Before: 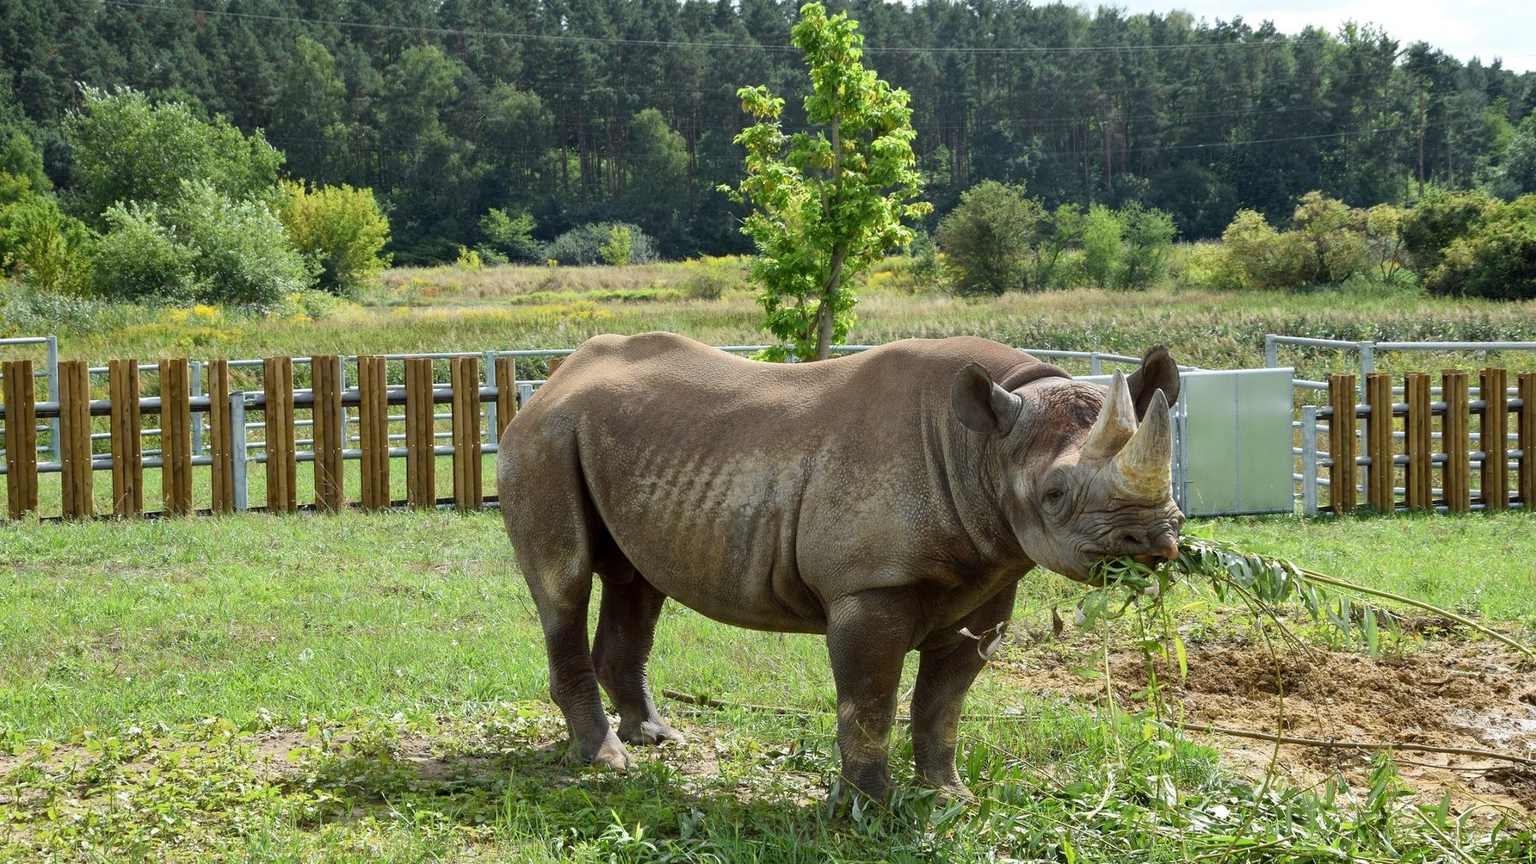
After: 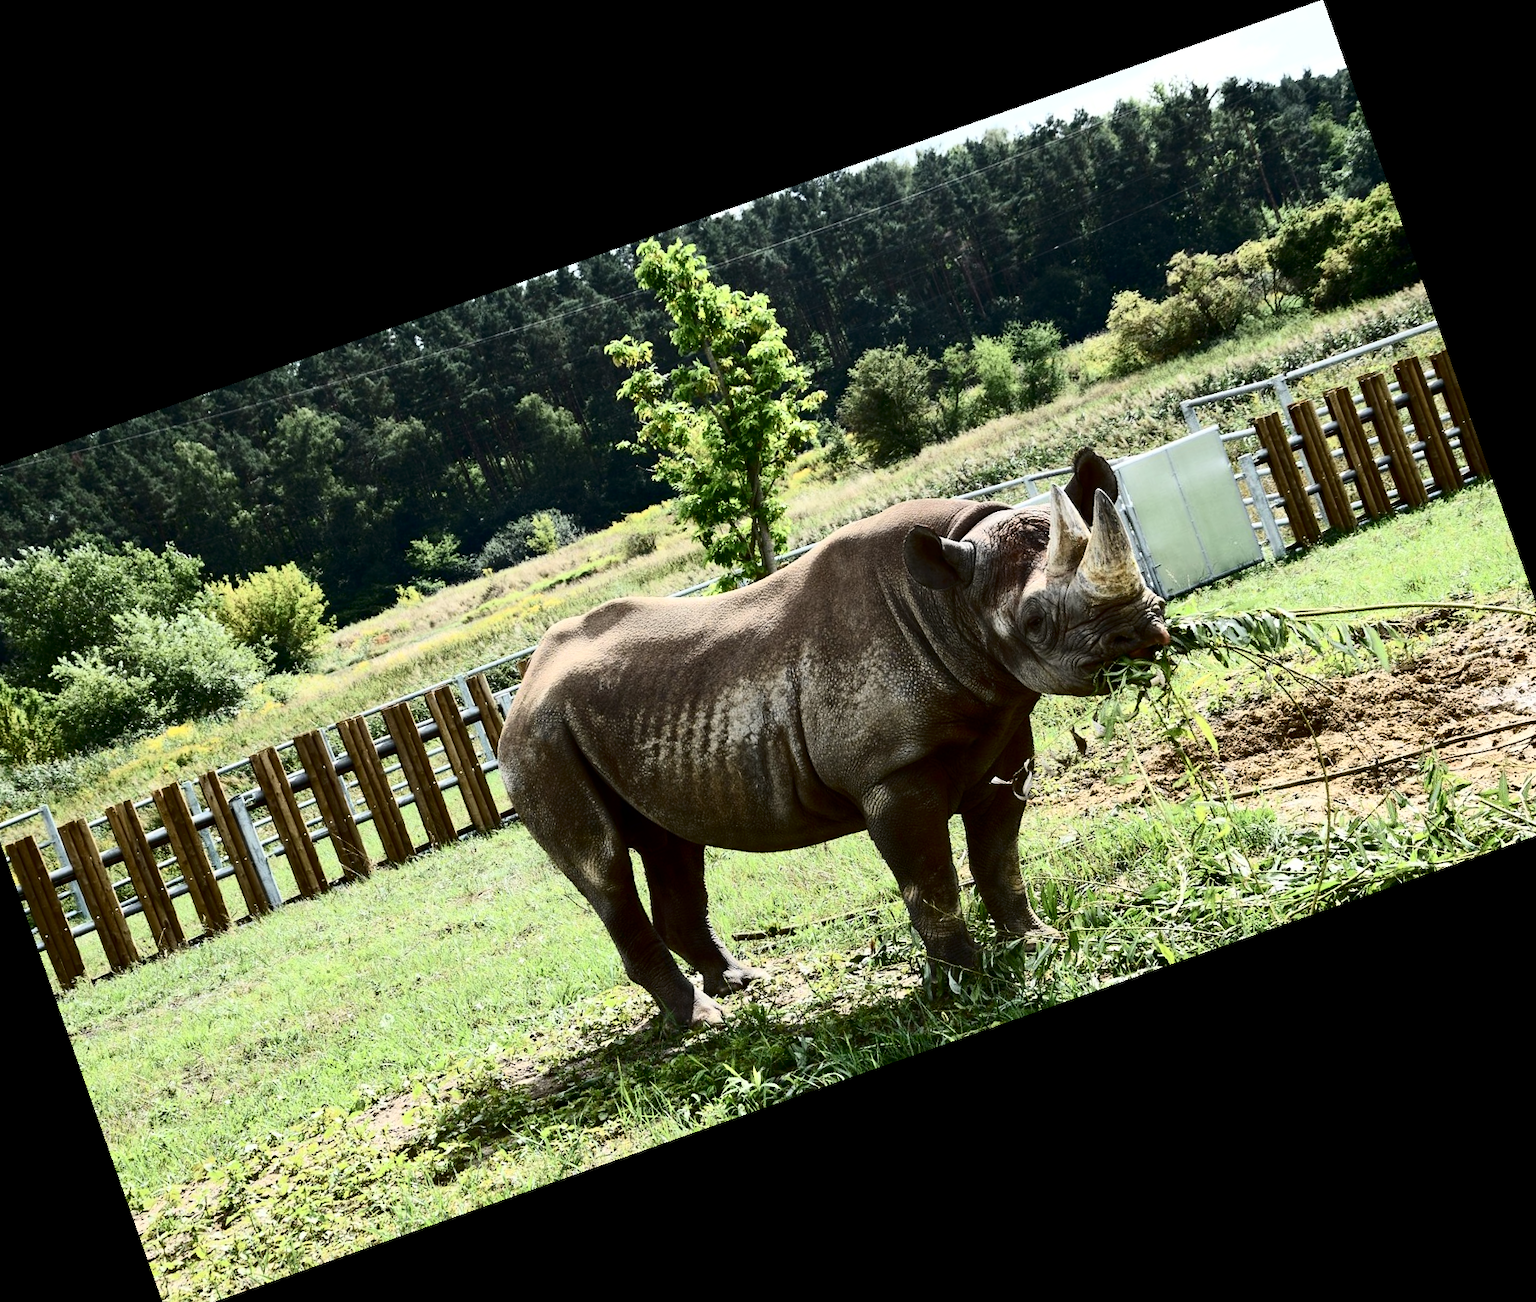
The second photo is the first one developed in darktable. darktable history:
crop and rotate: angle 19.43°, left 6.812%, right 4.125%, bottom 1.087%
contrast brightness saturation: contrast 0.5, saturation -0.1
